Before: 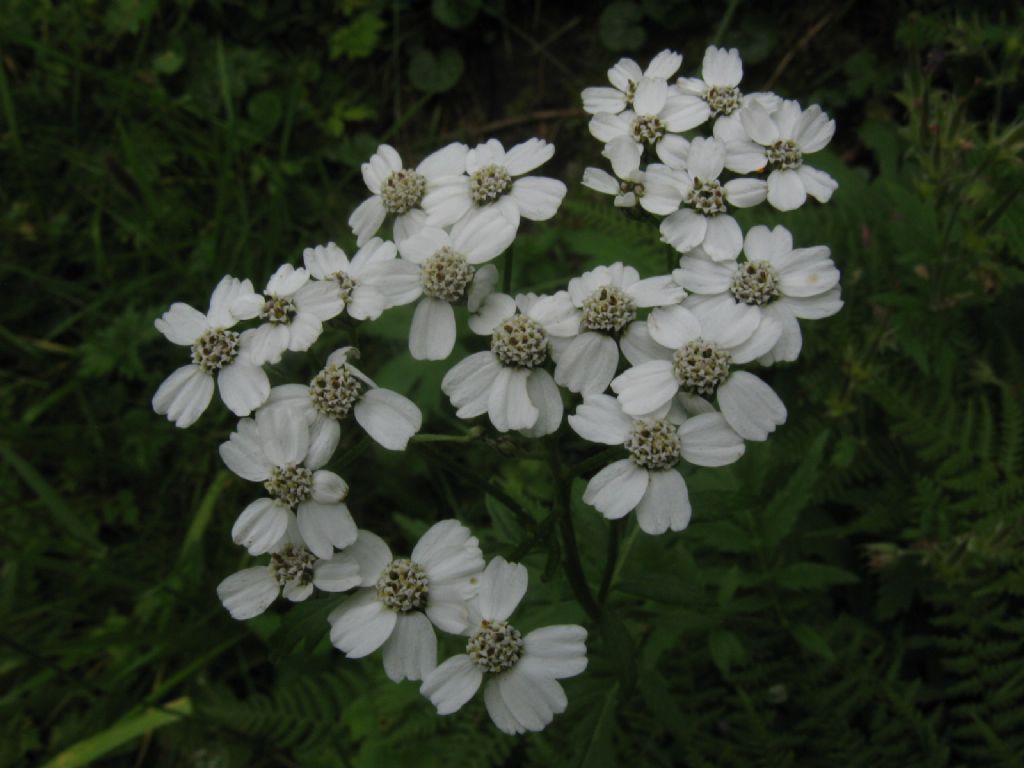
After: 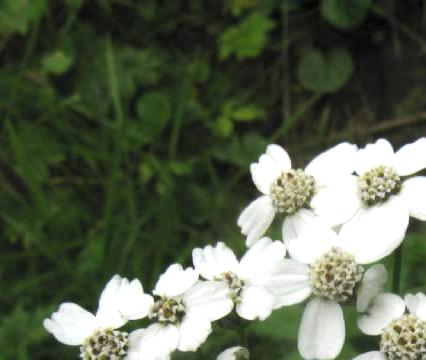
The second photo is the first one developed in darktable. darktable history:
exposure: black level correction 0, exposure 1.475 EV, compensate highlight preservation false
crop and rotate: left 10.924%, top 0.119%, right 47.446%, bottom 53.005%
